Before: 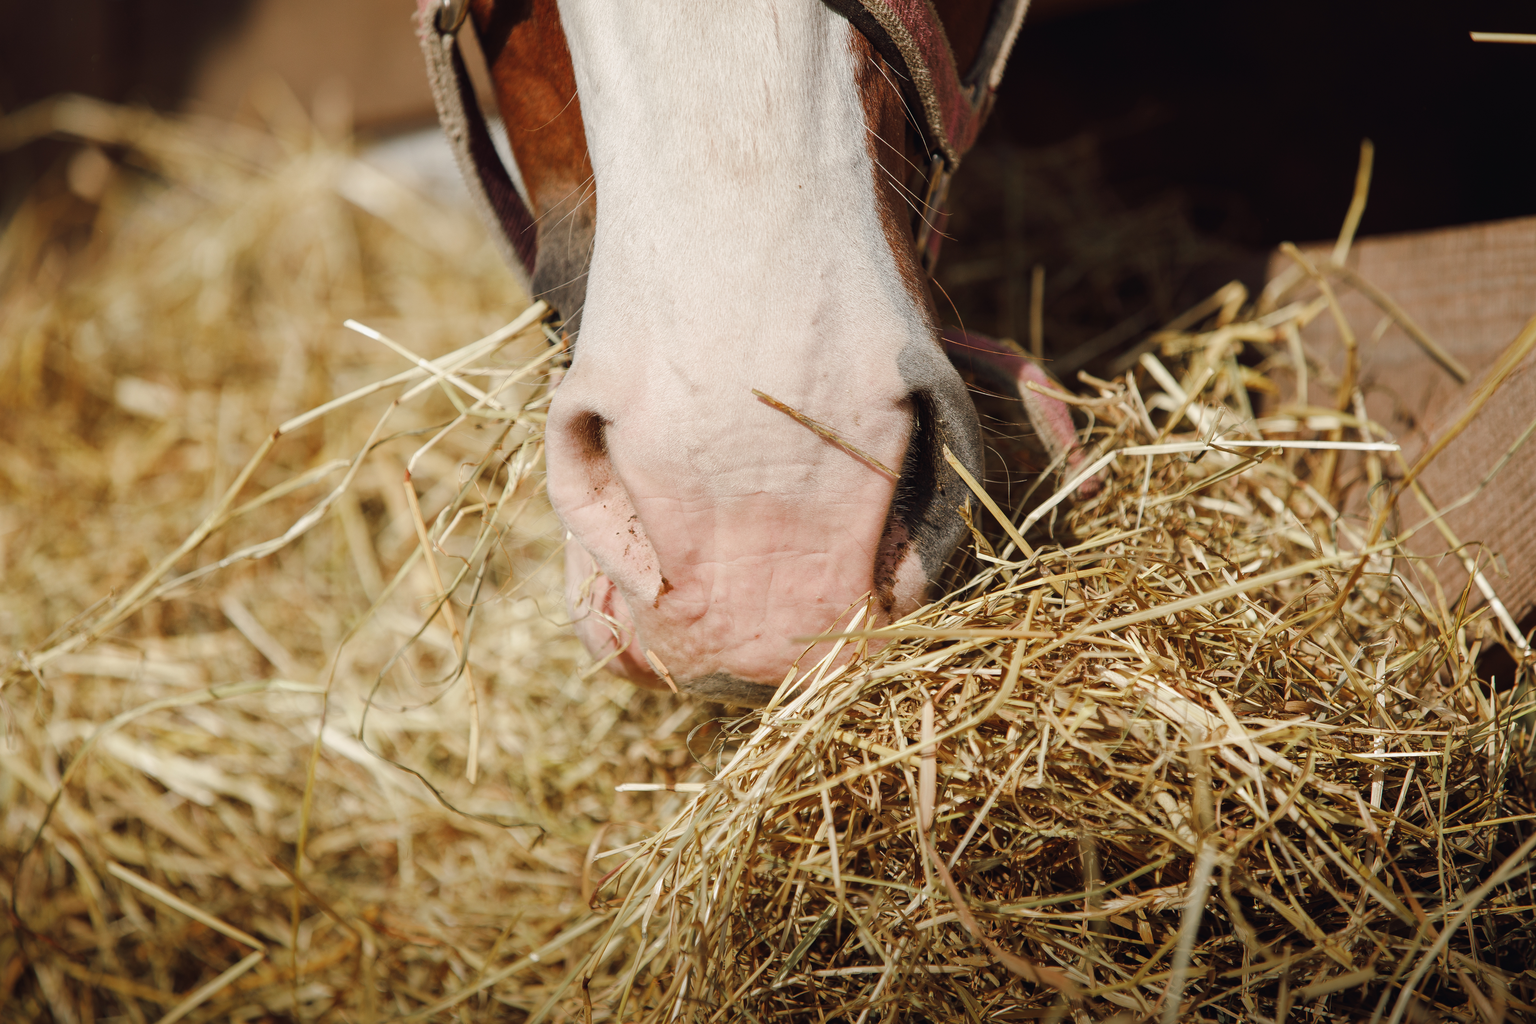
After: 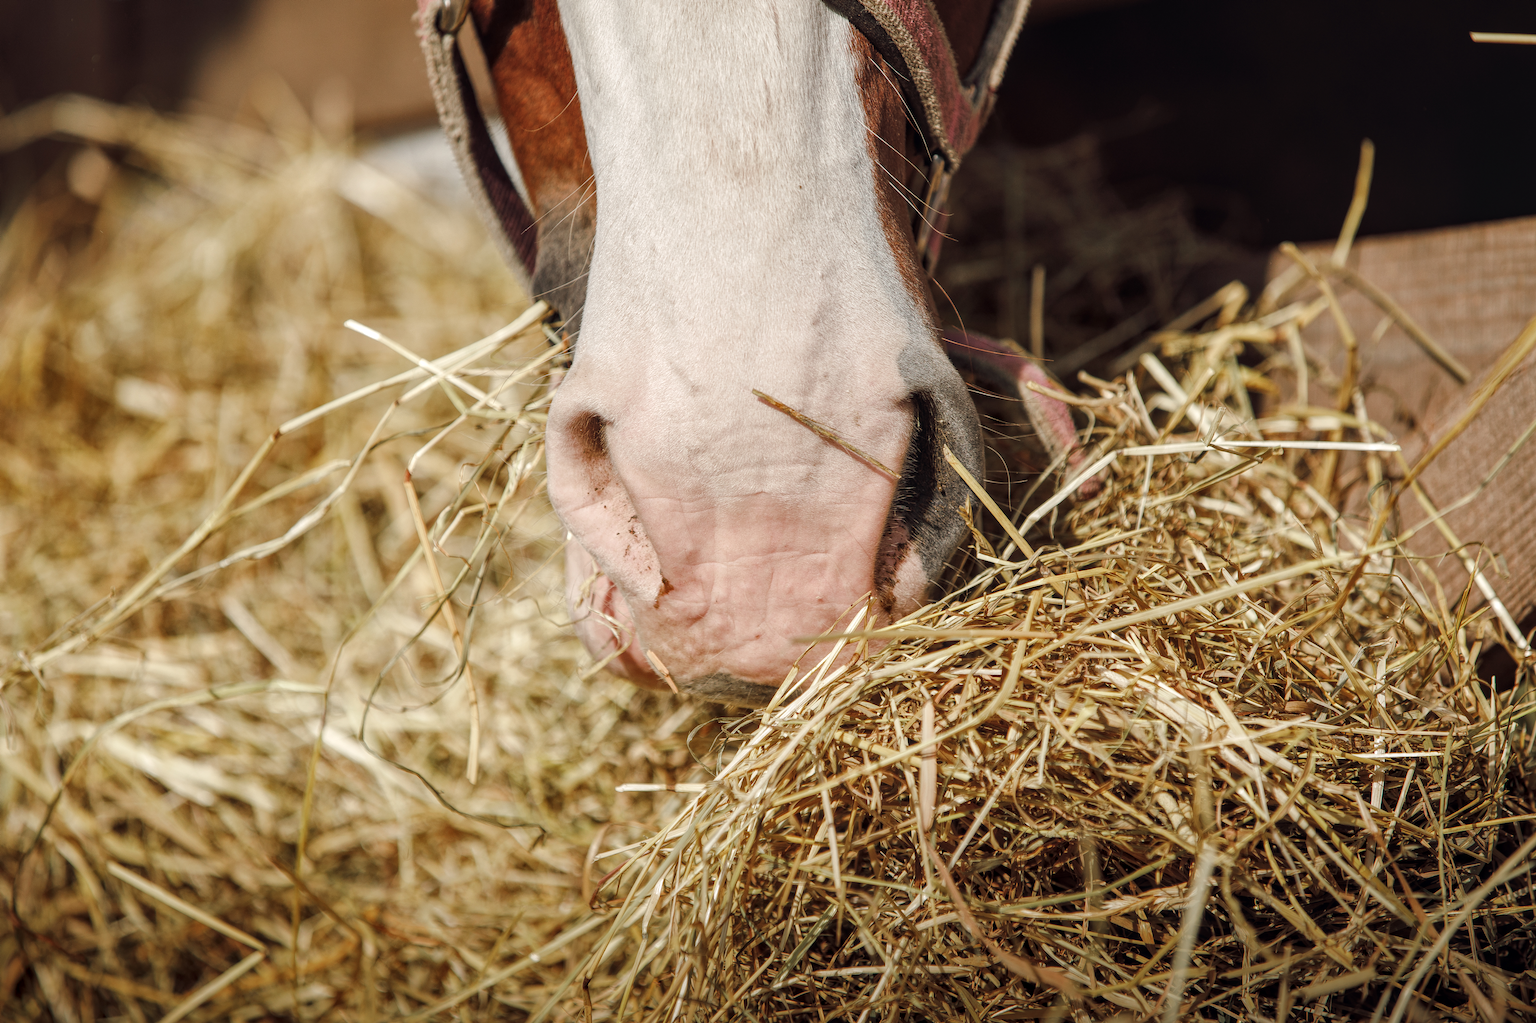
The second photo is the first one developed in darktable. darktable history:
shadows and highlights: shadows 25, highlights -25
local contrast: highlights 99%, shadows 86%, detail 160%, midtone range 0.2
